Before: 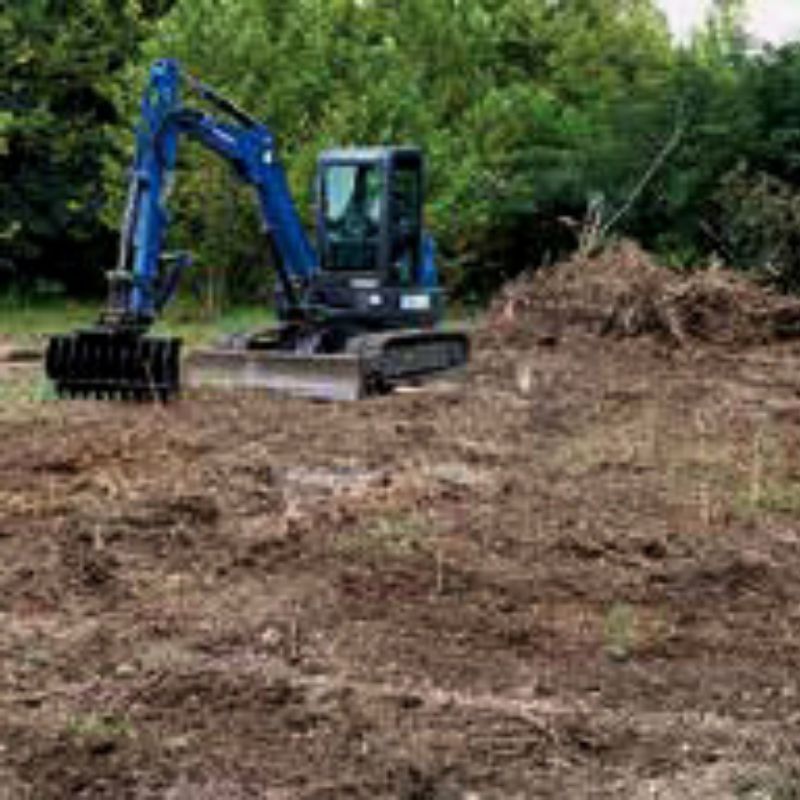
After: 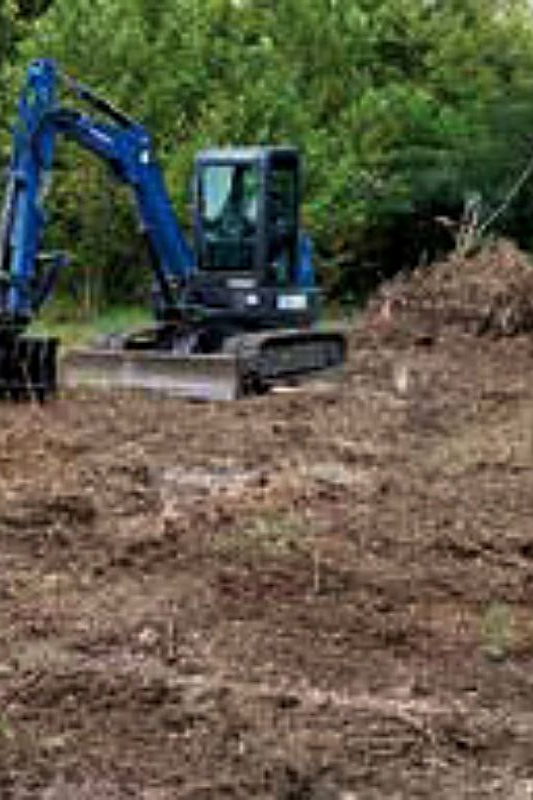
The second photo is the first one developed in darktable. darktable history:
sharpen: on, module defaults
tone equalizer: on, module defaults
white balance: emerald 1
crop and rotate: left 15.446%, right 17.836%
